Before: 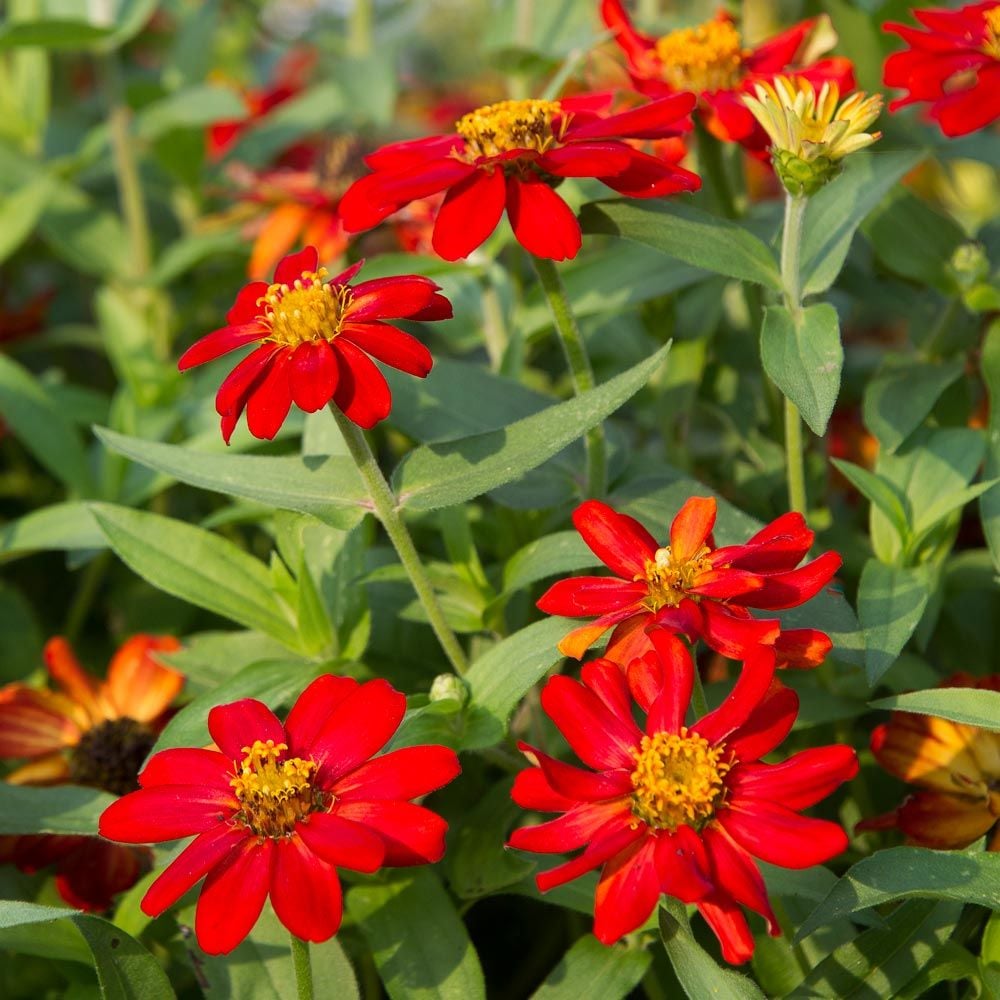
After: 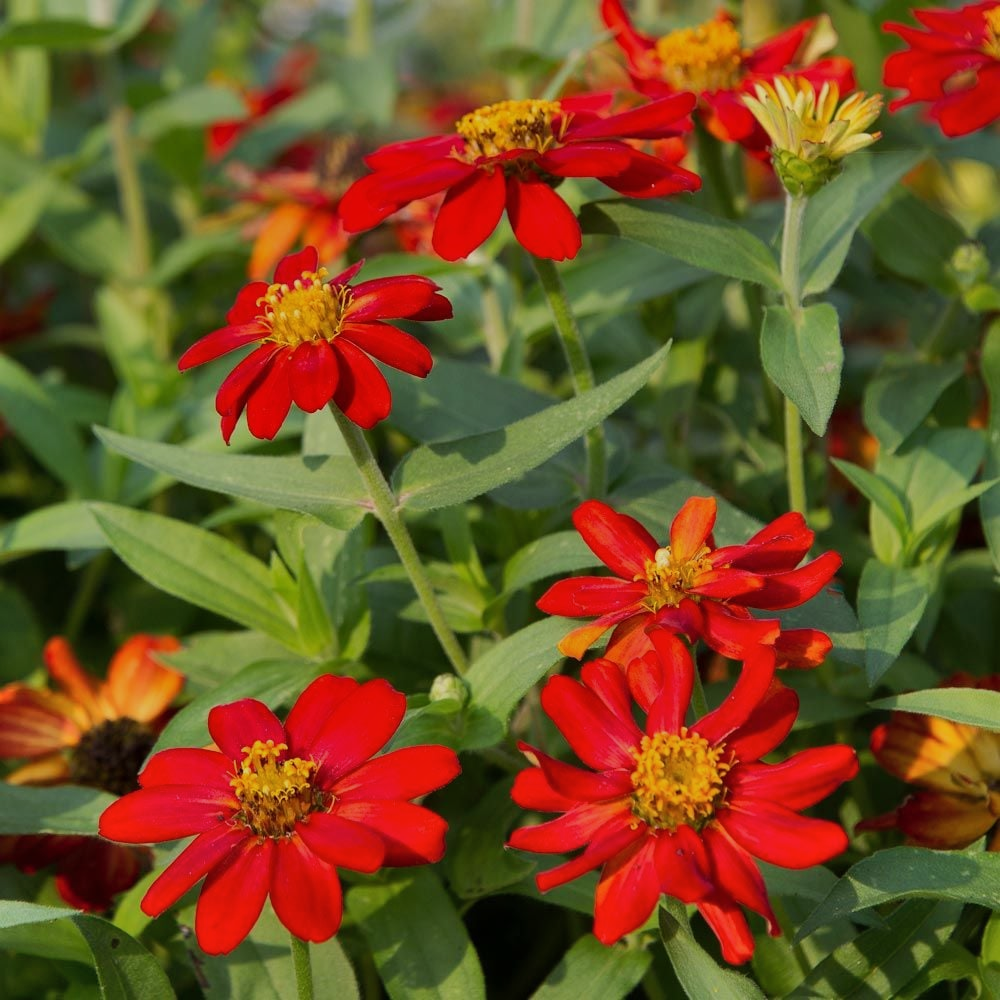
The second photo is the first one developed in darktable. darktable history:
exposure: exposure -0.459 EV, compensate highlight preservation false
shadows and highlights: highlights 70.59, soften with gaussian
